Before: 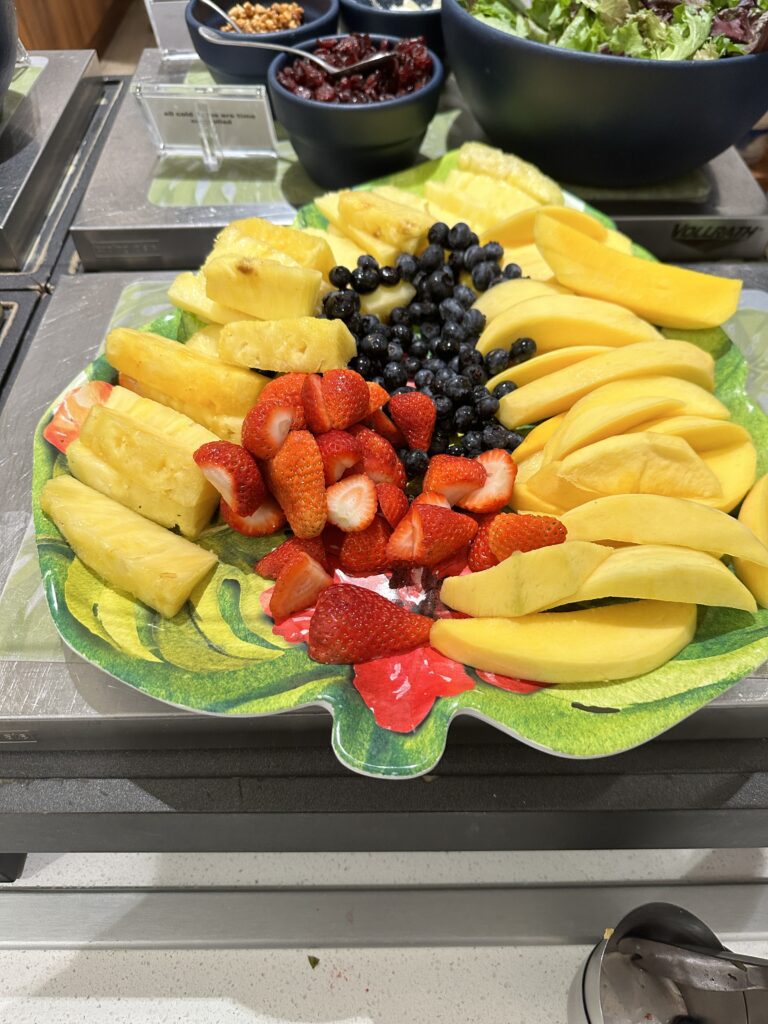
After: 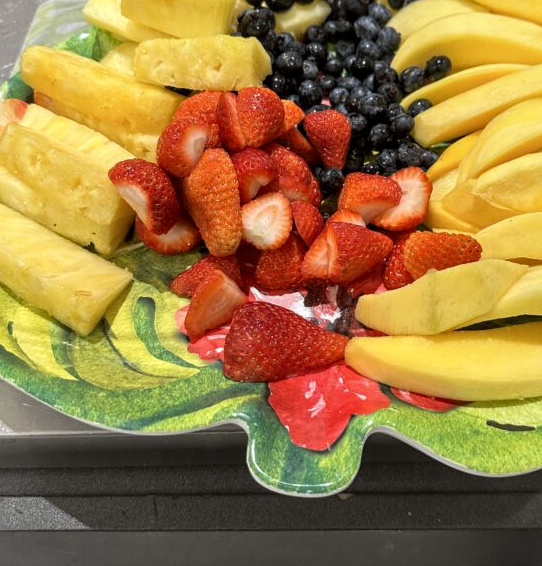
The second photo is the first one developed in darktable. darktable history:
local contrast: on, module defaults
crop: left 11.123%, top 27.61%, right 18.3%, bottom 17.034%
